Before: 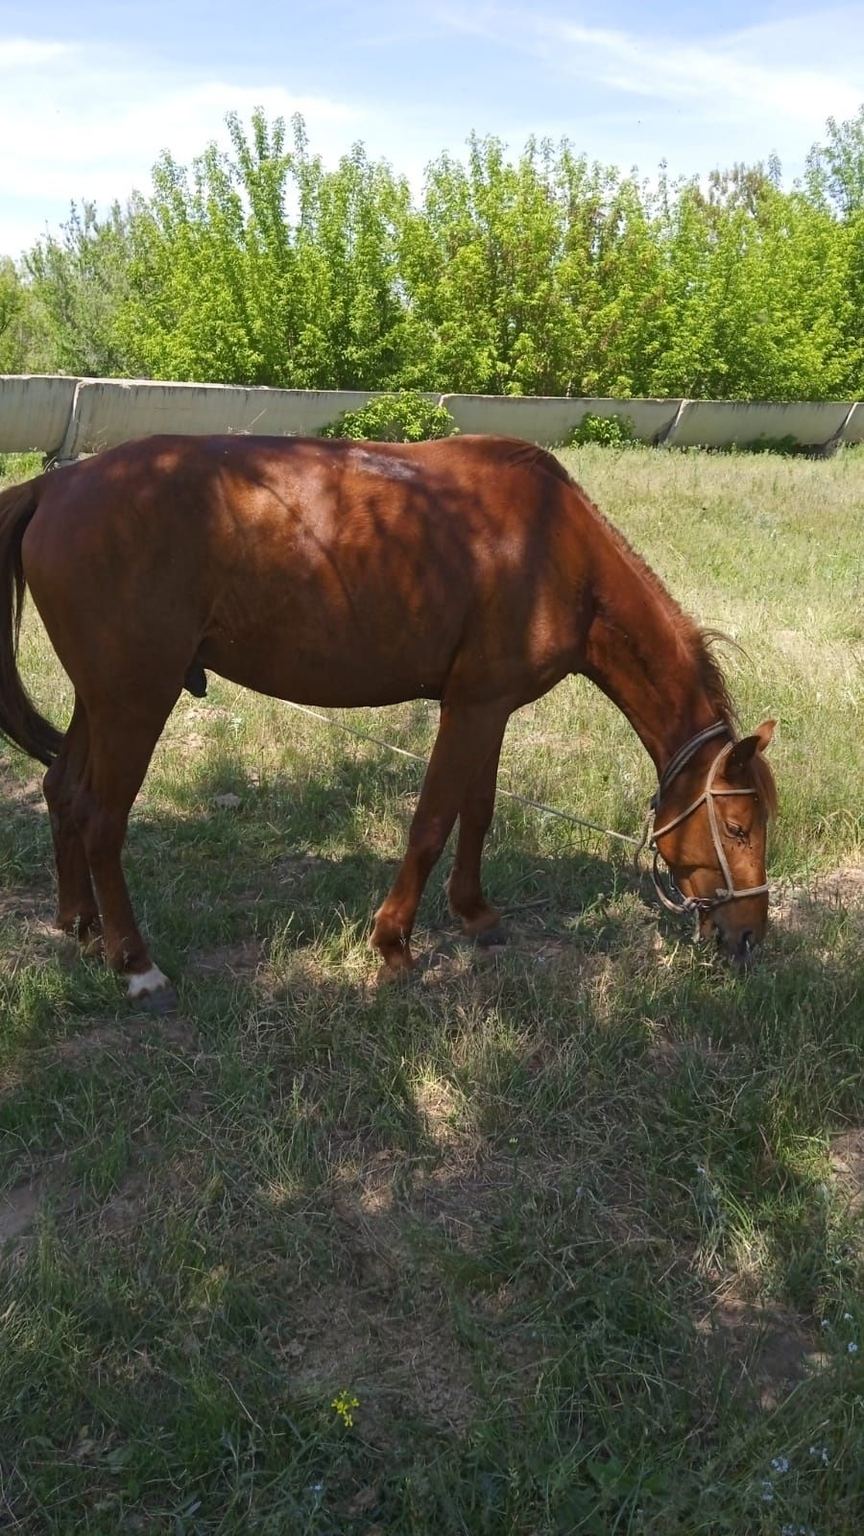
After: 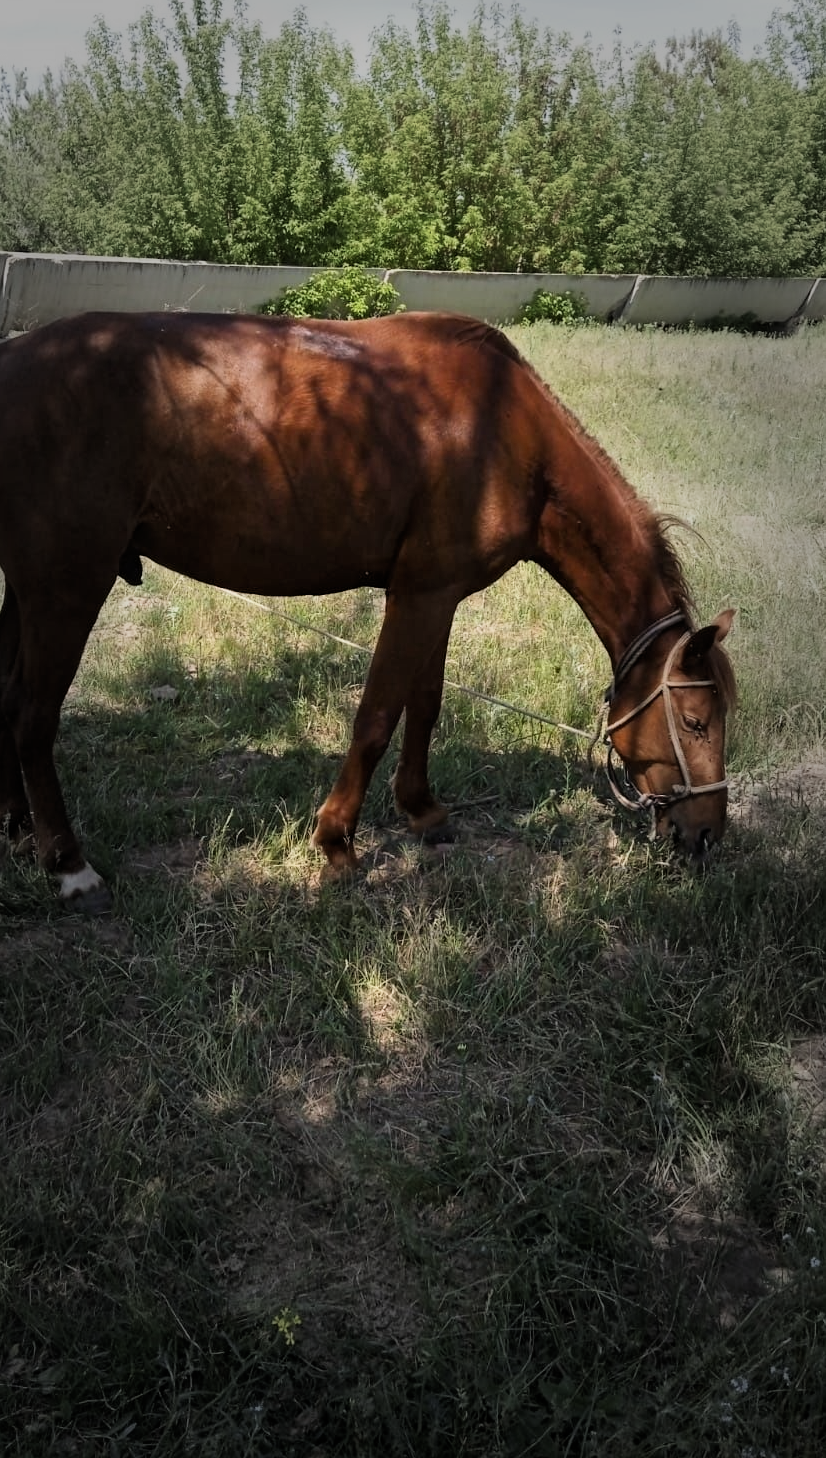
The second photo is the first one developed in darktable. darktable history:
filmic rgb: middle gray luminance 12.96%, black relative exposure -10.12 EV, white relative exposure 3.46 EV, threshold 5.94 EV, target black luminance 0%, hardness 5.7, latitude 44.76%, contrast 1.215, highlights saturation mix 4.5%, shadows ↔ highlights balance 26.61%, enable highlight reconstruction true
crop and rotate: left 8.152%, top 8.863%
vignetting: fall-off start 48.29%, center (-0.033, -0.037), automatic ratio true, width/height ratio 1.287
